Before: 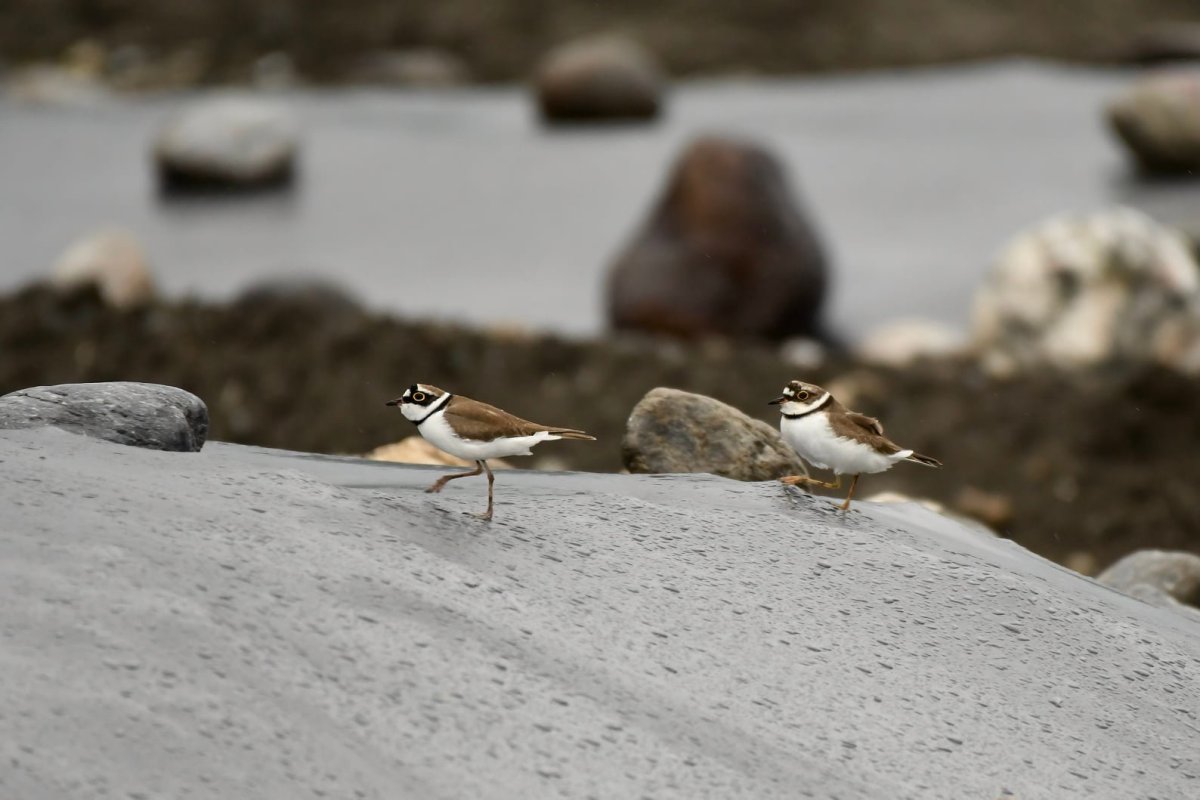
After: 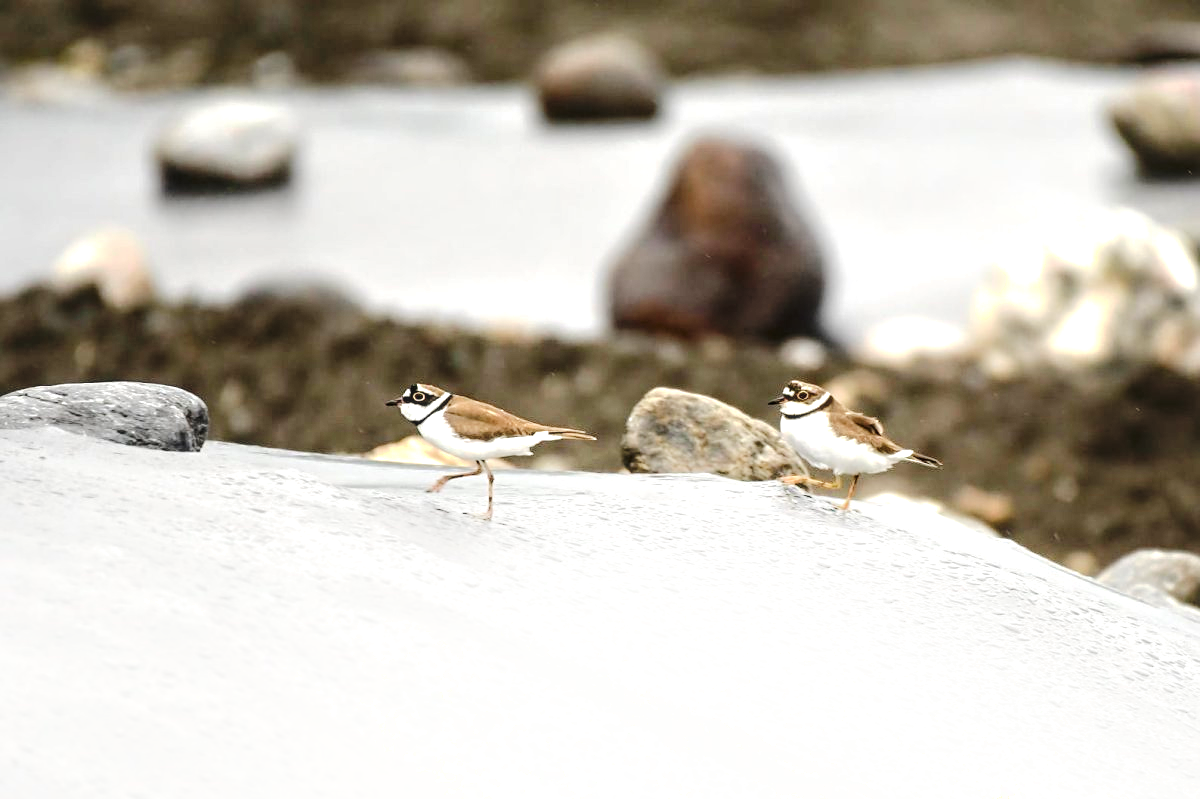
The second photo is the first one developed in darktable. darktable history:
sharpen: amount 0.211
exposure: exposure 1.203 EV, compensate highlight preservation false
crop: bottom 0.055%
shadows and highlights: highlights 71.97, soften with gaussian
tone curve: curves: ch0 [(0, 0) (0.003, 0.005) (0.011, 0.006) (0.025, 0.013) (0.044, 0.027) (0.069, 0.042) (0.1, 0.06) (0.136, 0.085) (0.177, 0.118) (0.224, 0.171) (0.277, 0.239) (0.335, 0.314) (0.399, 0.394) (0.468, 0.473) (0.543, 0.552) (0.623, 0.64) (0.709, 0.718) (0.801, 0.801) (0.898, 0.882) (1, 1)], preserve colors none
local contrast: on, module defaults
